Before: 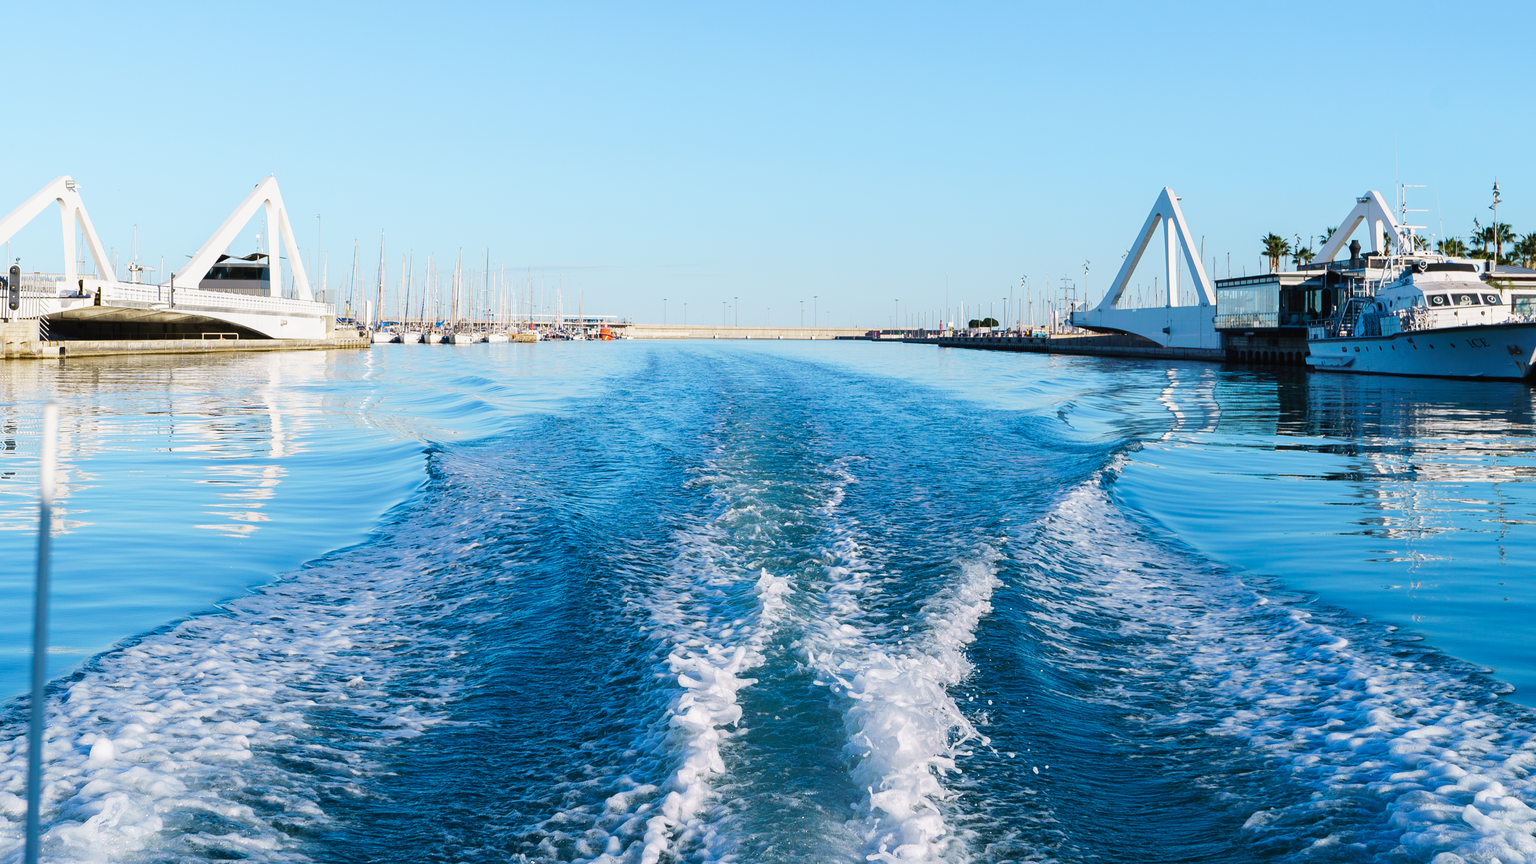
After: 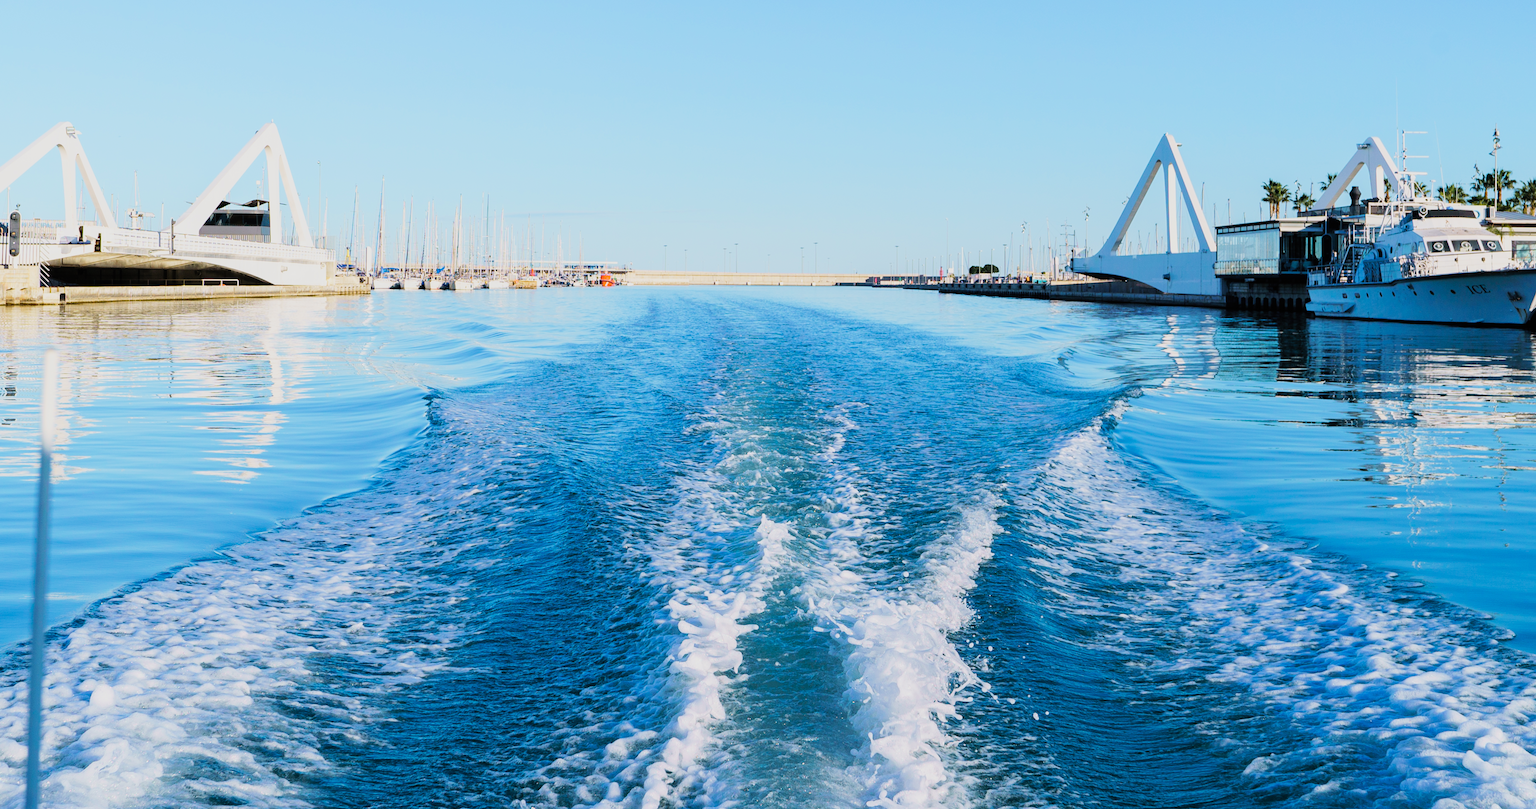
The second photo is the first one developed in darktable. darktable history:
exposure: exposure 0.6 EV, compensate highlight preservation false
filmic rgb: black relative exposure -7.65 EV, white relative exposure 4.56 EV, hardness 3.61, color science v6 (2022)
crop and rotate: top 6.25%
